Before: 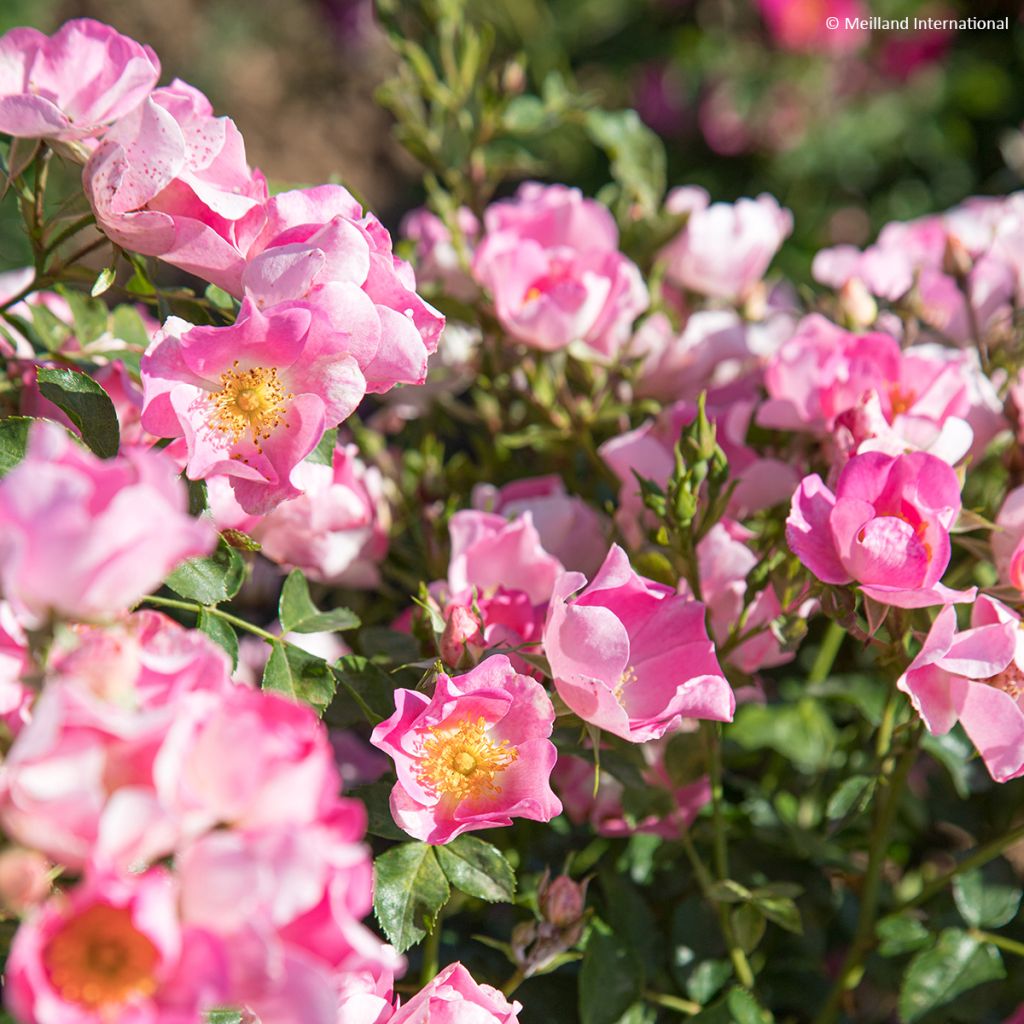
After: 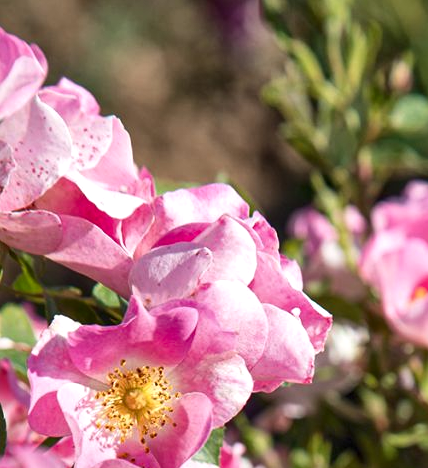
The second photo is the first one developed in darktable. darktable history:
crop and rotate: left 11.071%, top 0.112%, right 47.04%, bottom 54.126%
shadows and highlights: radius 109.58, shadows 44.72, highlights -66.96, low approximation 0.01, soften with gaussian
local contrast: mode bilateral grid, contrast 24, coarseness 47, detail 152%, midtone range 0.2
